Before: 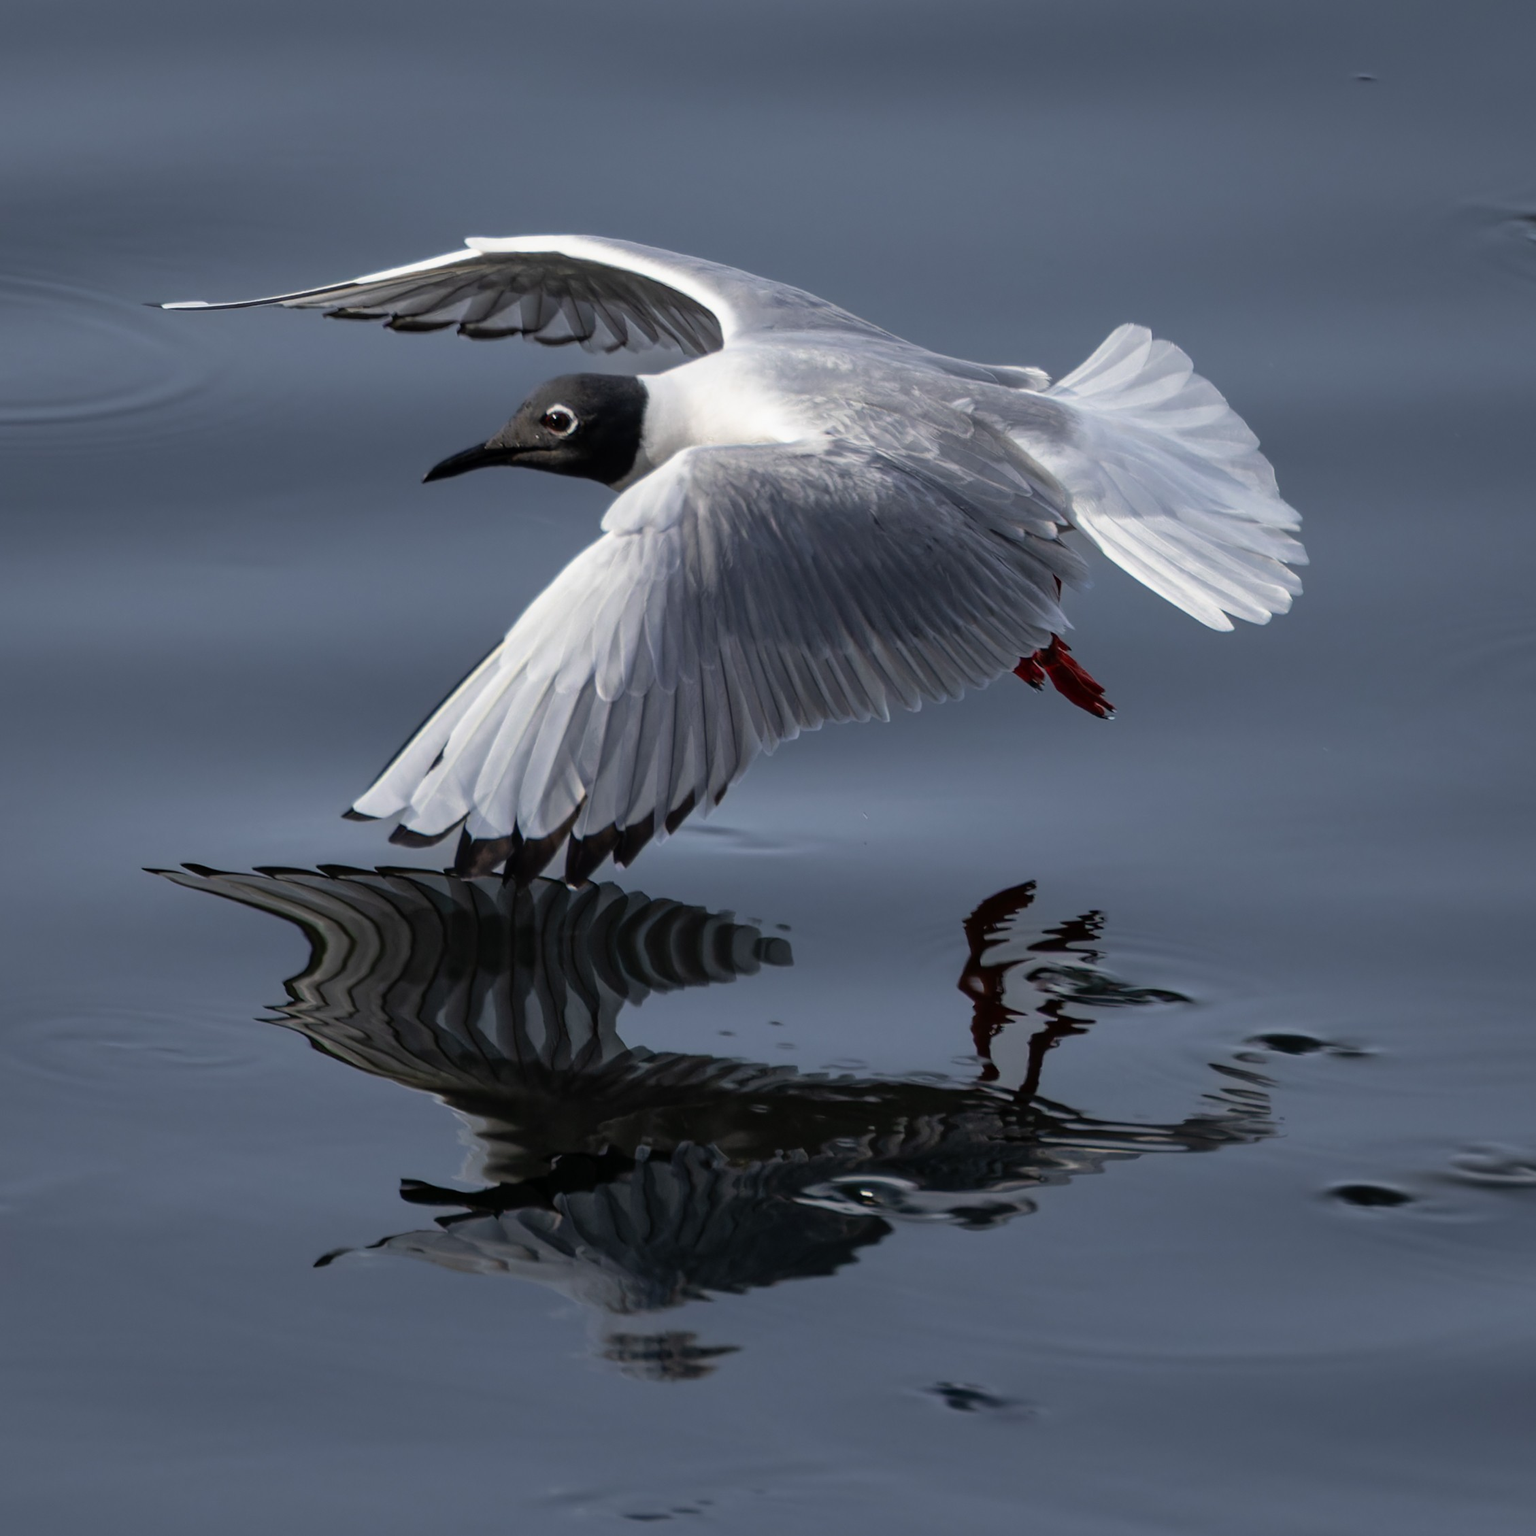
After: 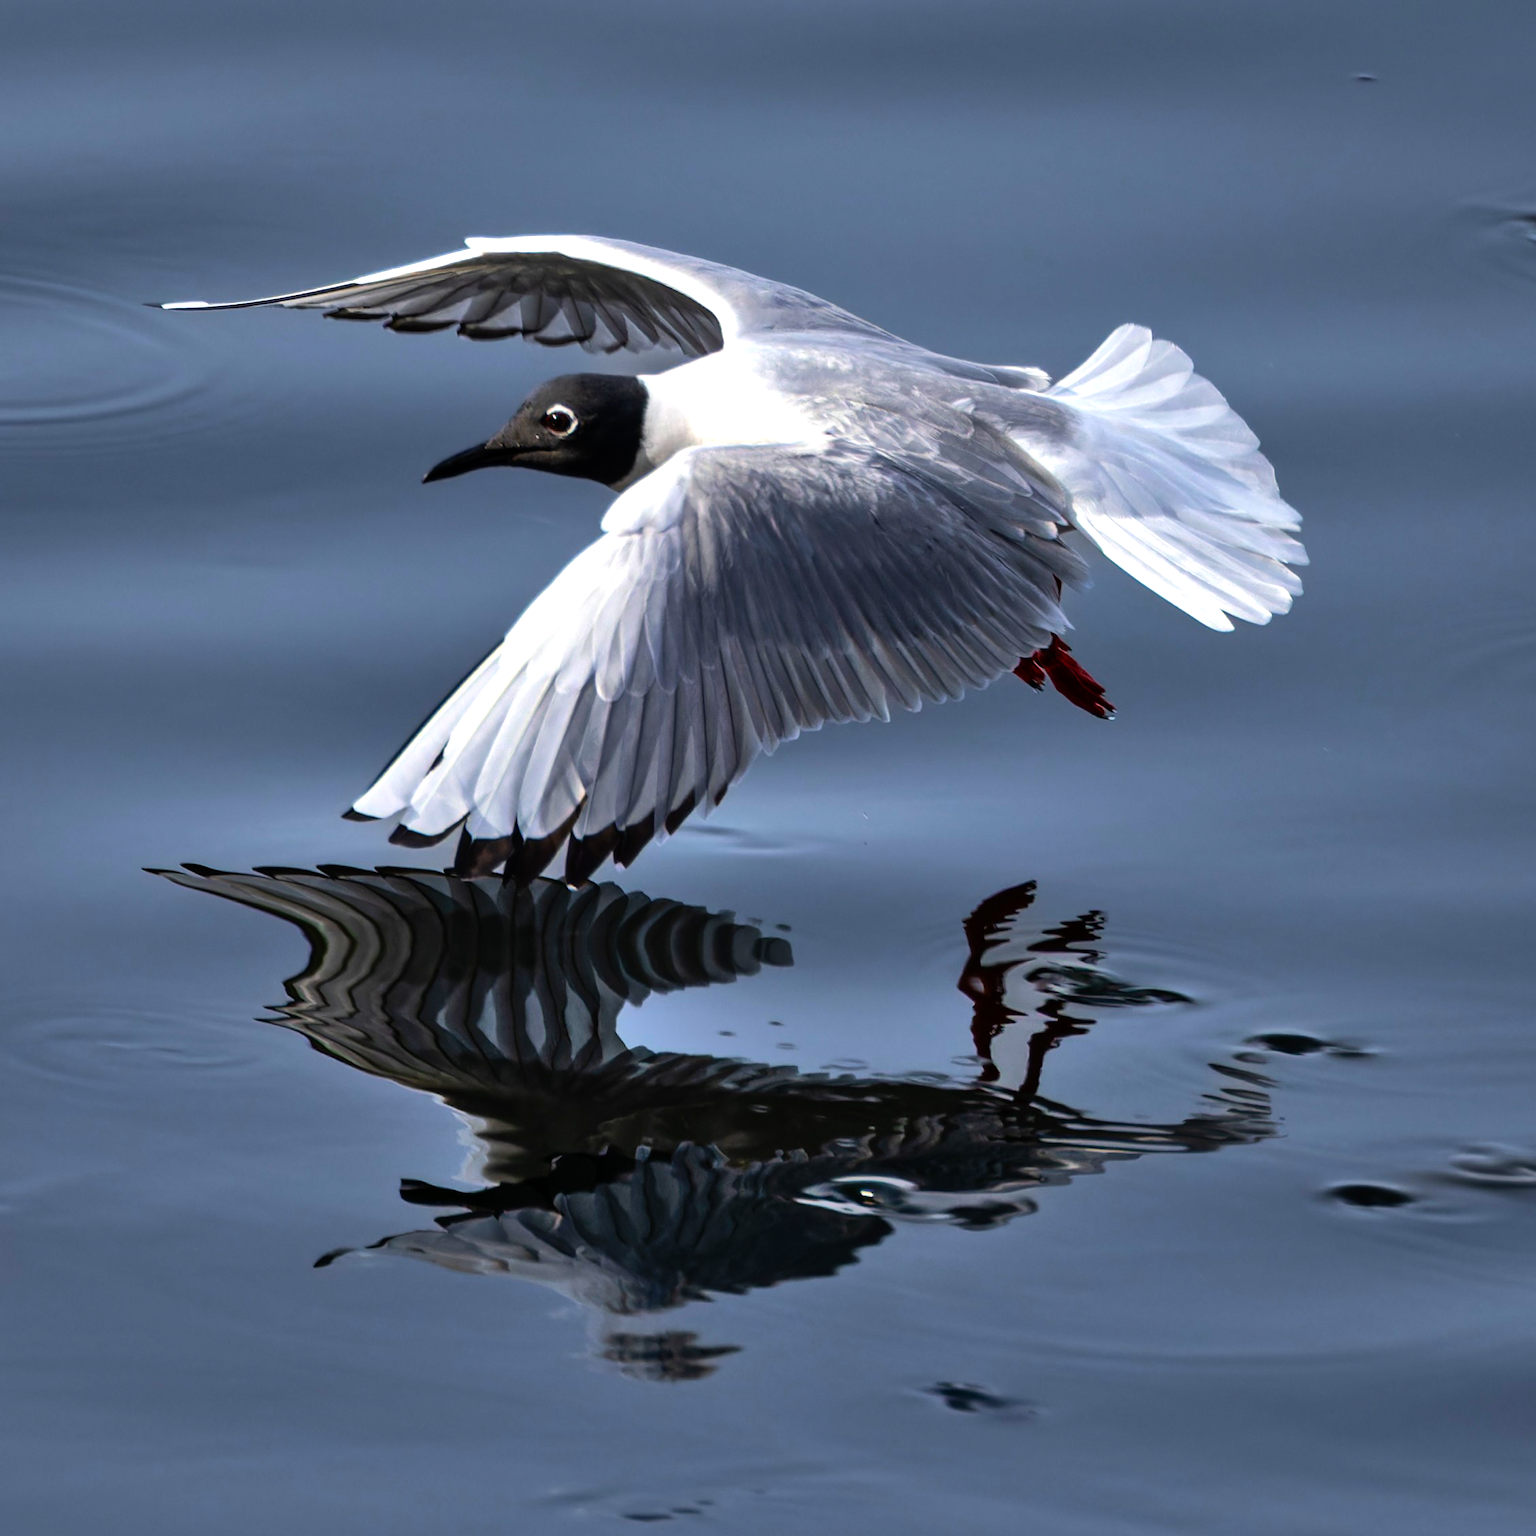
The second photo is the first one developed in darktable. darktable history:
color balance rgb: perceptual saturation grading › global saturation 48.752%
tone equalizer: -8 EV -0.783 EV, -7 EV -0.729 EV, -6 EV -0.57 EV, -5 EV -0.401 EV, -3 EV 0.386 EV, -2 EV 0.6 EV, -1 EV 0.686 EV, +0 EV 0.778 EV, edges refinement/feathering 500, mask exposure compensation -1.57 EV, preserve details no
contrast brightness saturation: saturation 0.13
shadows and highlights: white point adjustment 0.828, soften with gaussian
